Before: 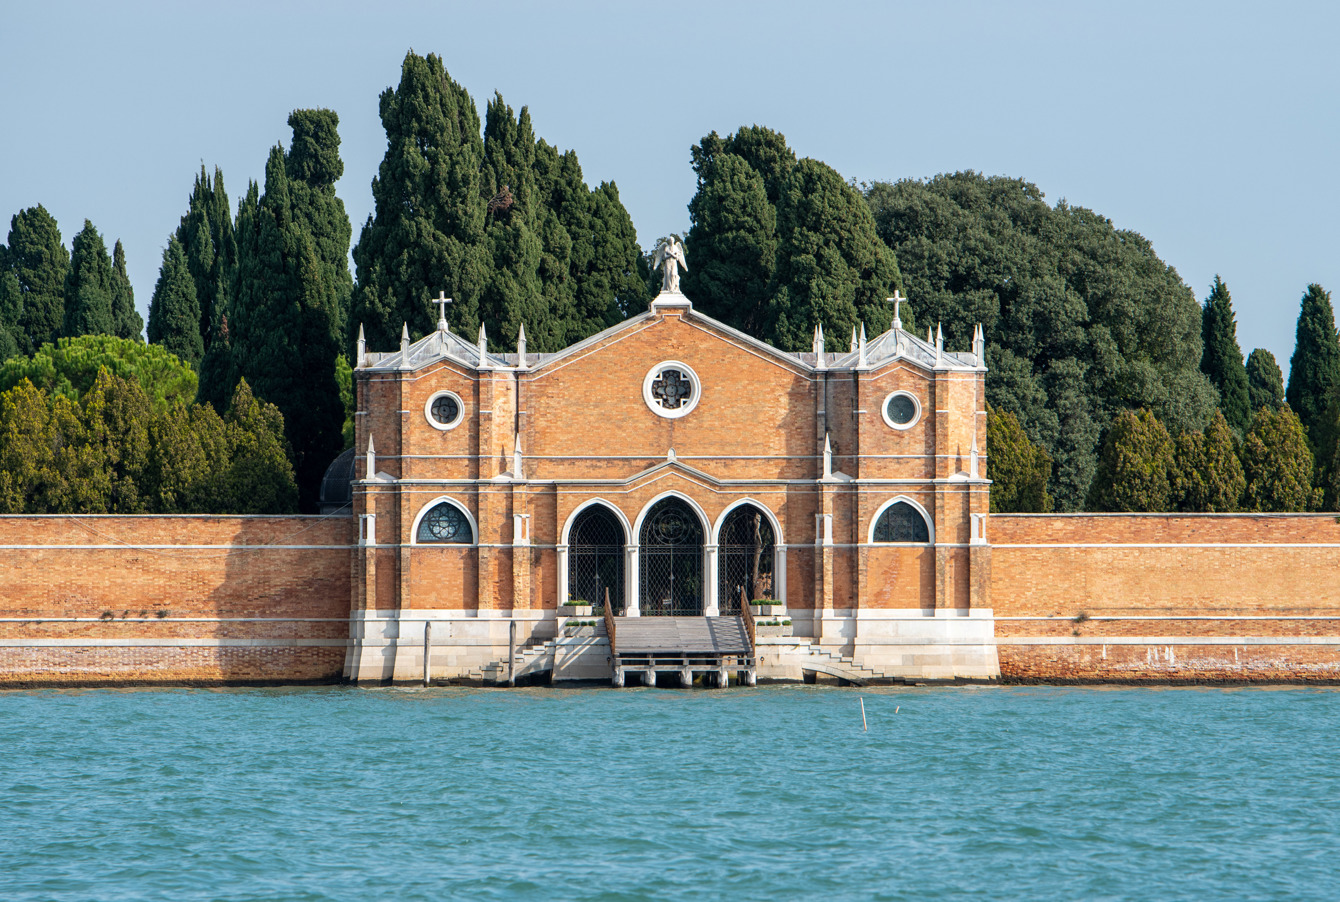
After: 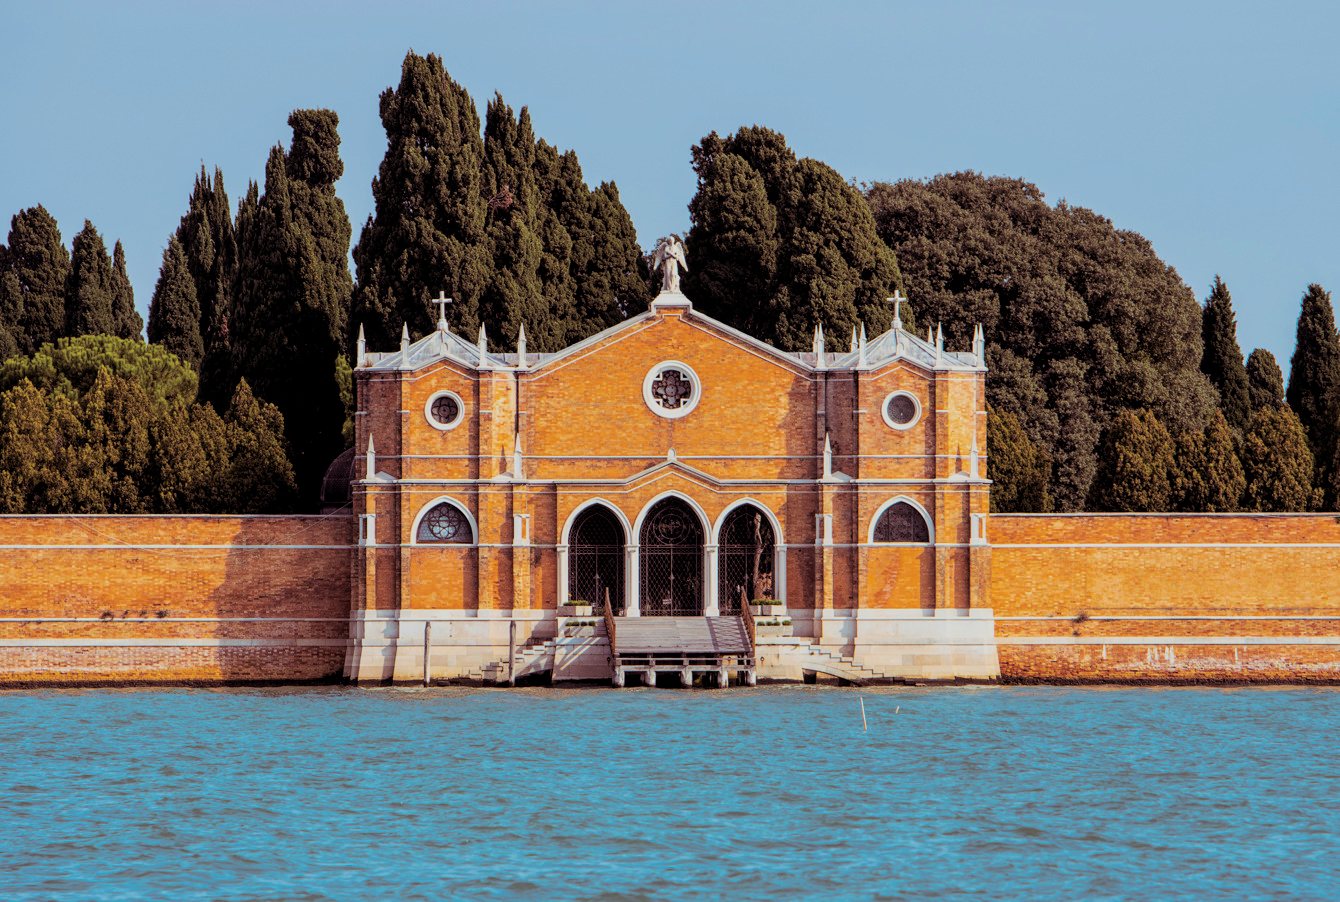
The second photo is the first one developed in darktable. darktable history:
filmic rgb: black relative exposure -7.65 EV, white relative exposure 4.56 EV, hardness 3.61, color science v6 (2022)
color balance rgb: linear chroma grading › global chroma 15%, perceptual saturation grading › global saturation 30%
local contrast: highlights 100%, shadows 100%, detail 120%, midtone range 0.2
split-toning: on, module defaults
